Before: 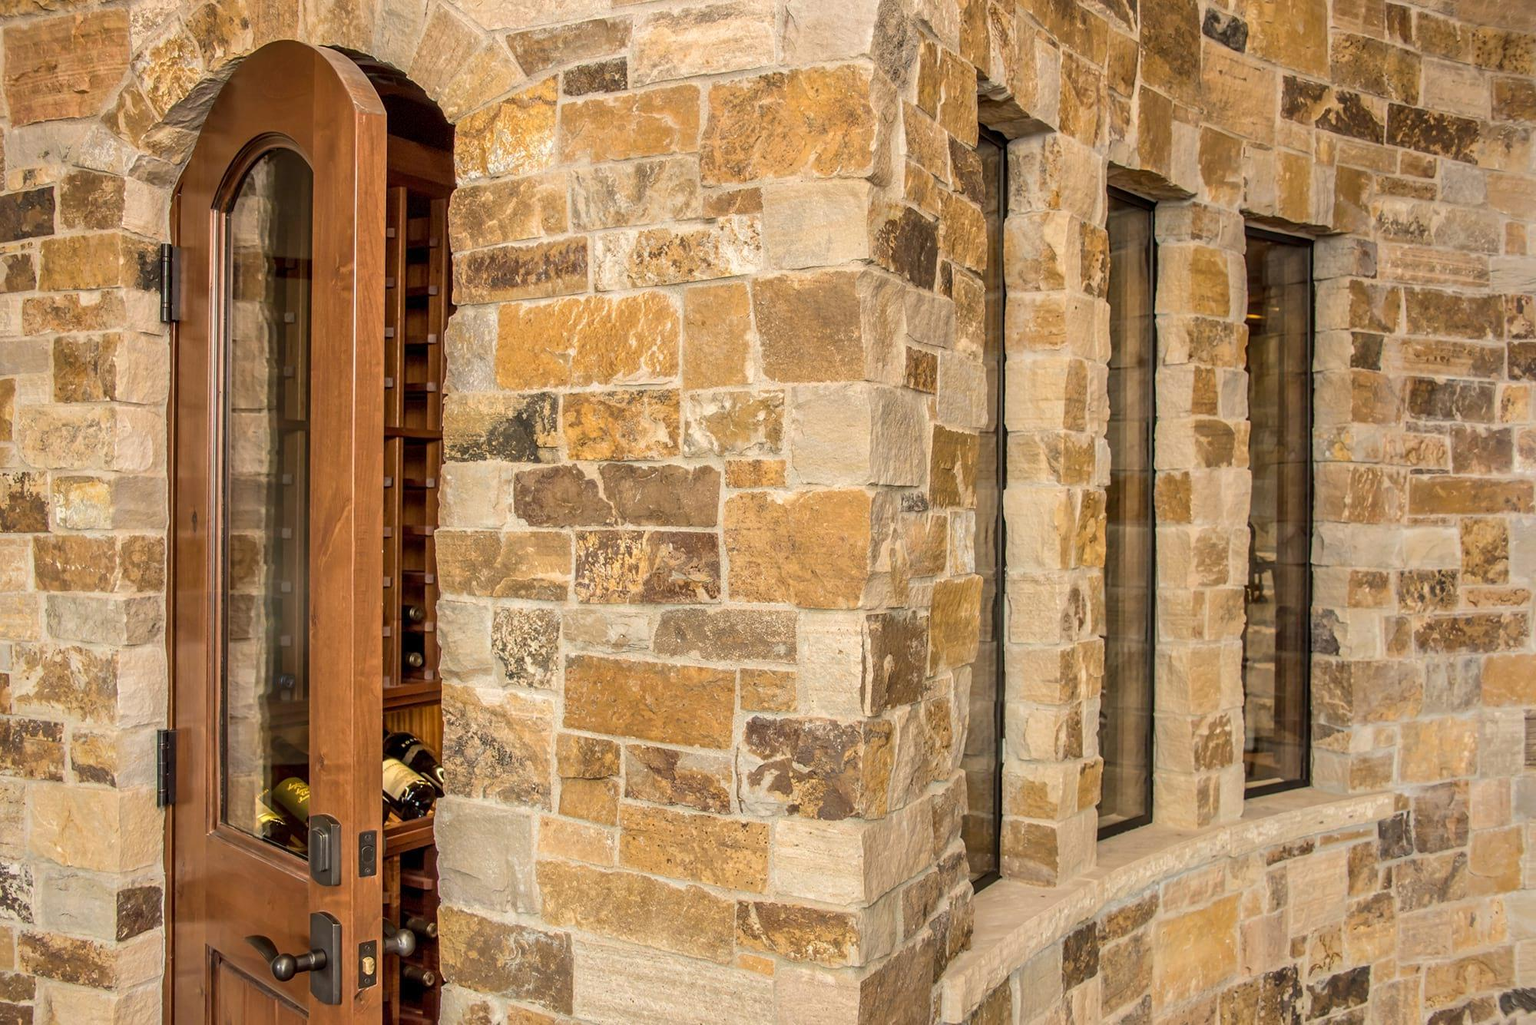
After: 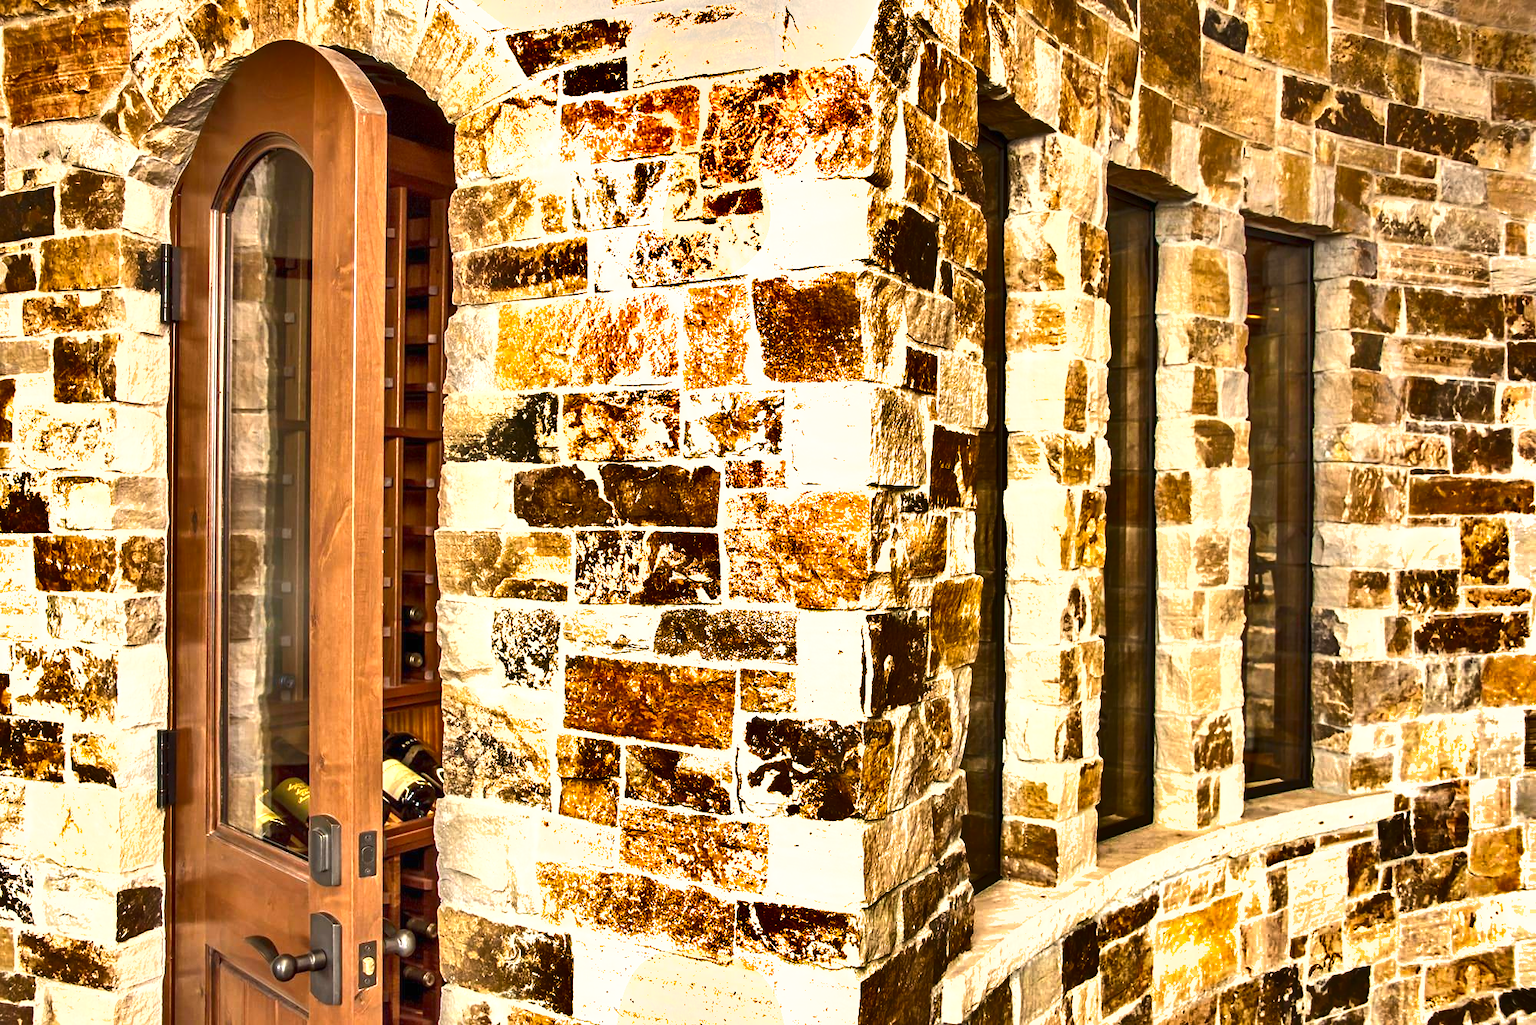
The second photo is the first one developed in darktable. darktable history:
color zones: curves: ch0 [(0, 0.5) (0.143, 0.5) (0.286, 0.5) (0.429, 0.5) (0.571, 0.5) (0.714, 0.476) (0.857, 0.5) (1, 0.5)]; ch2 [(0, 0.5) (0.143, 0.5) (0.286, 0.5) (0.429, 0.5) (0.571, 0.5) (0.714, 0.487) (0.857, 0.5) (1, 0.5)]
shadows and highlights: shadows 20.8, highlights -80.83, soften with gaussian
exposure: black level correction 0, exposure 1.2 EV, compensate highlight preservation false
